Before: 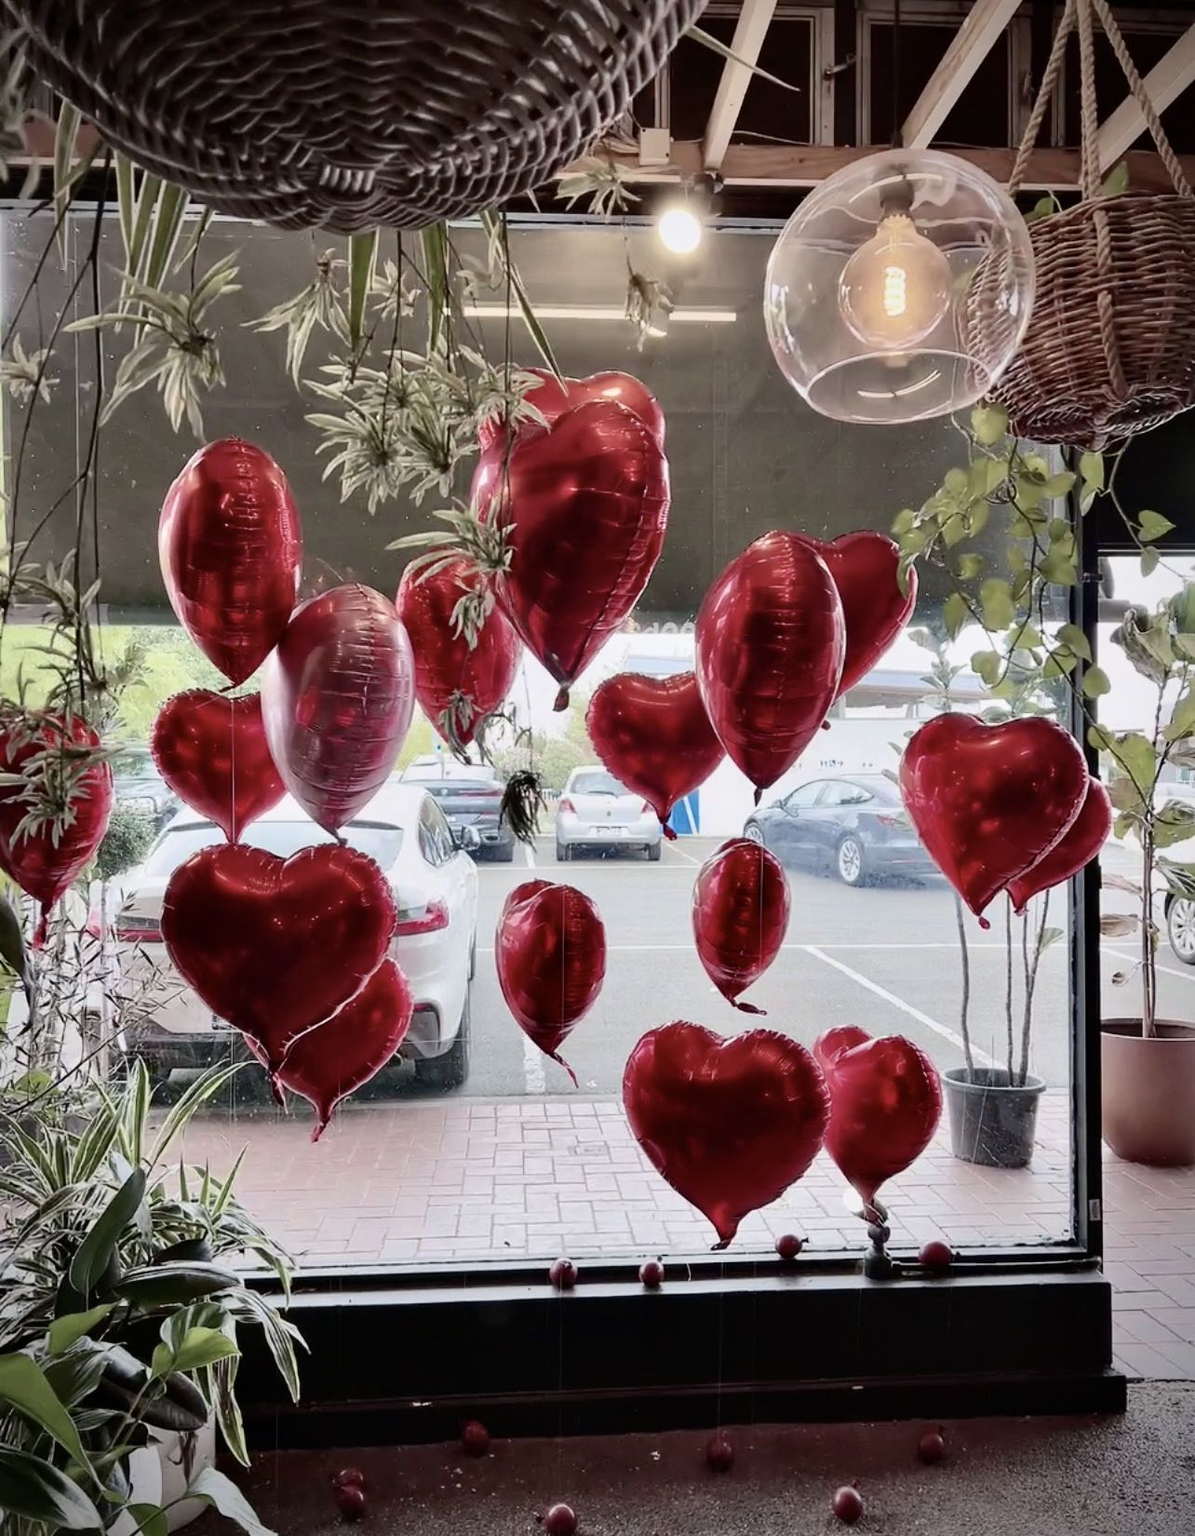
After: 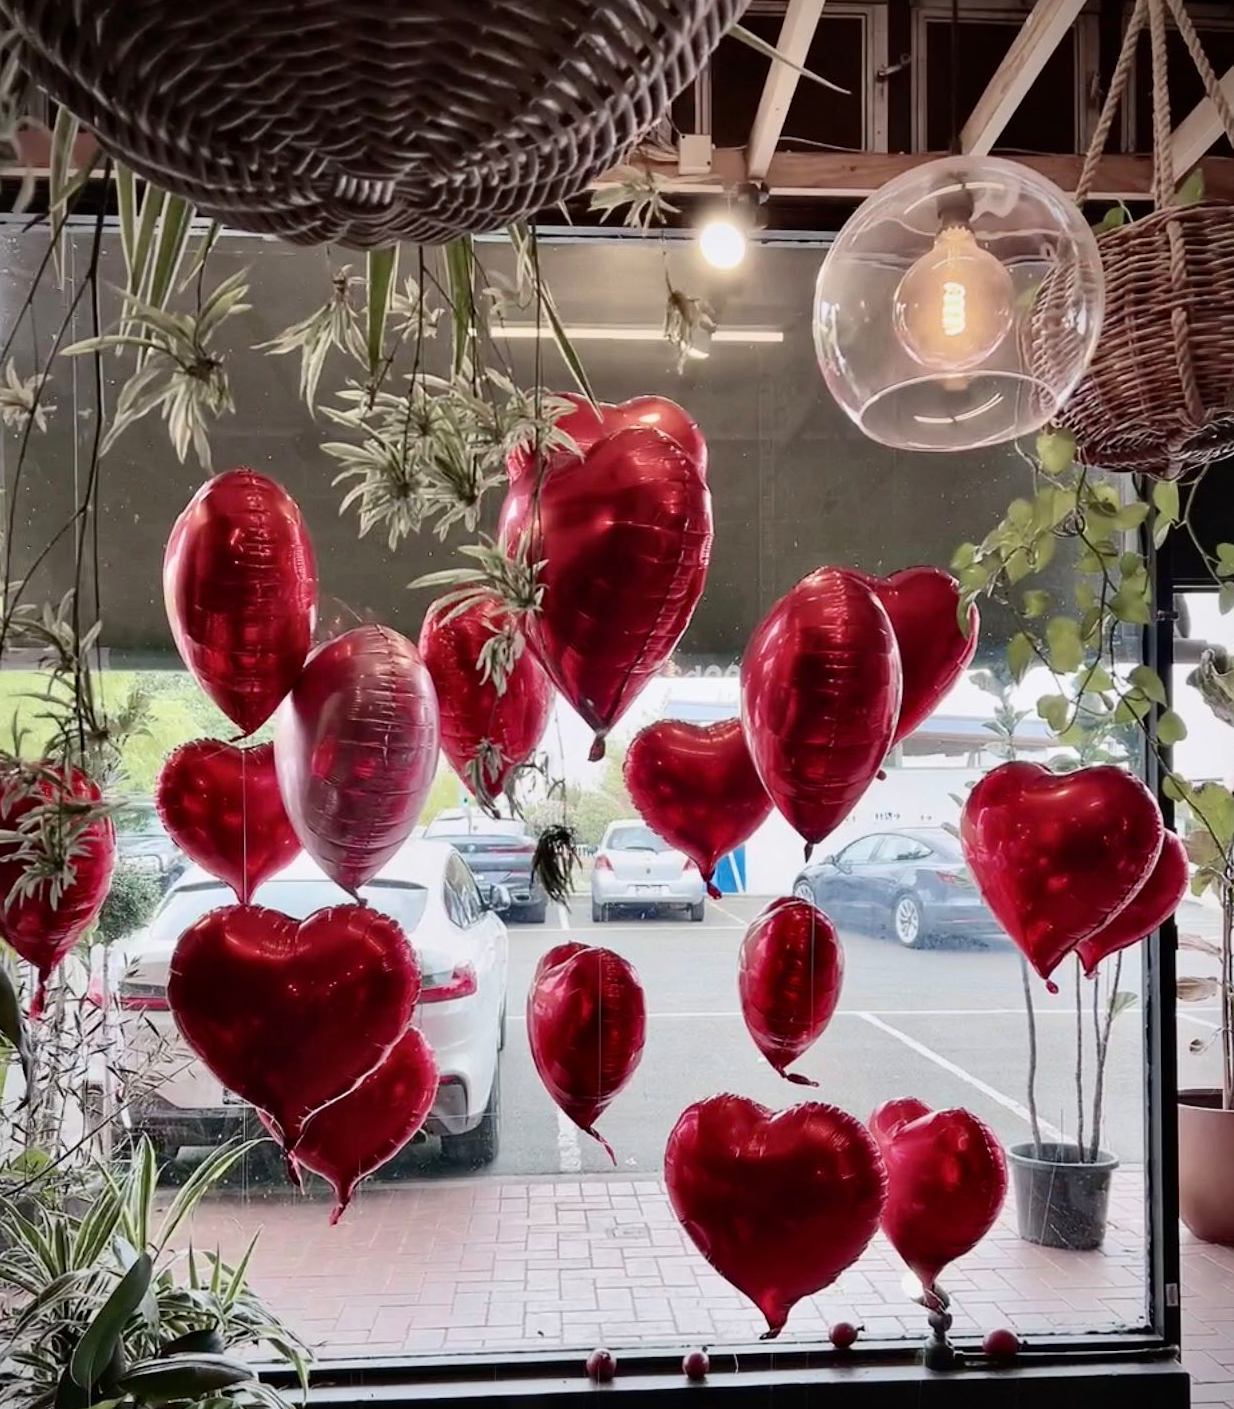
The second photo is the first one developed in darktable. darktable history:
crop and rotate: angle 0.2°, left 0.275%, right 3.127%, bottom 14.18%
base curve: preserve colors none
